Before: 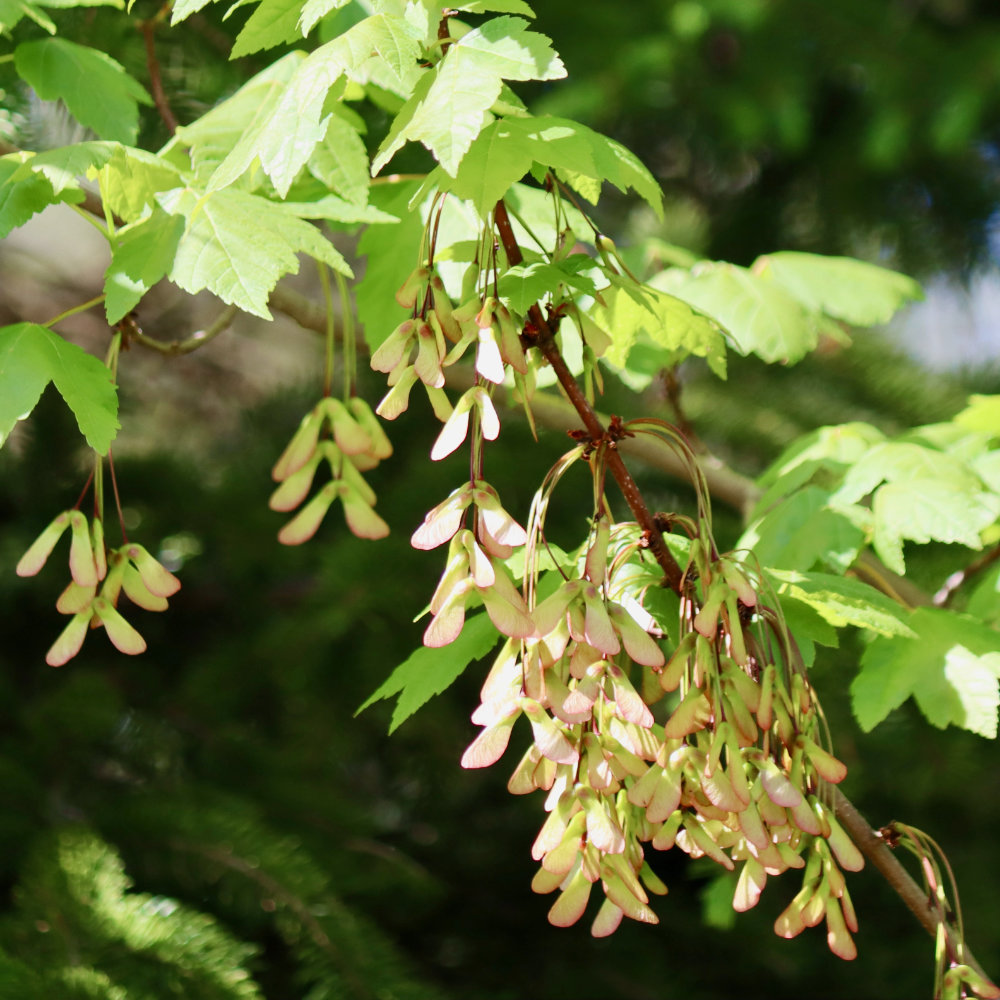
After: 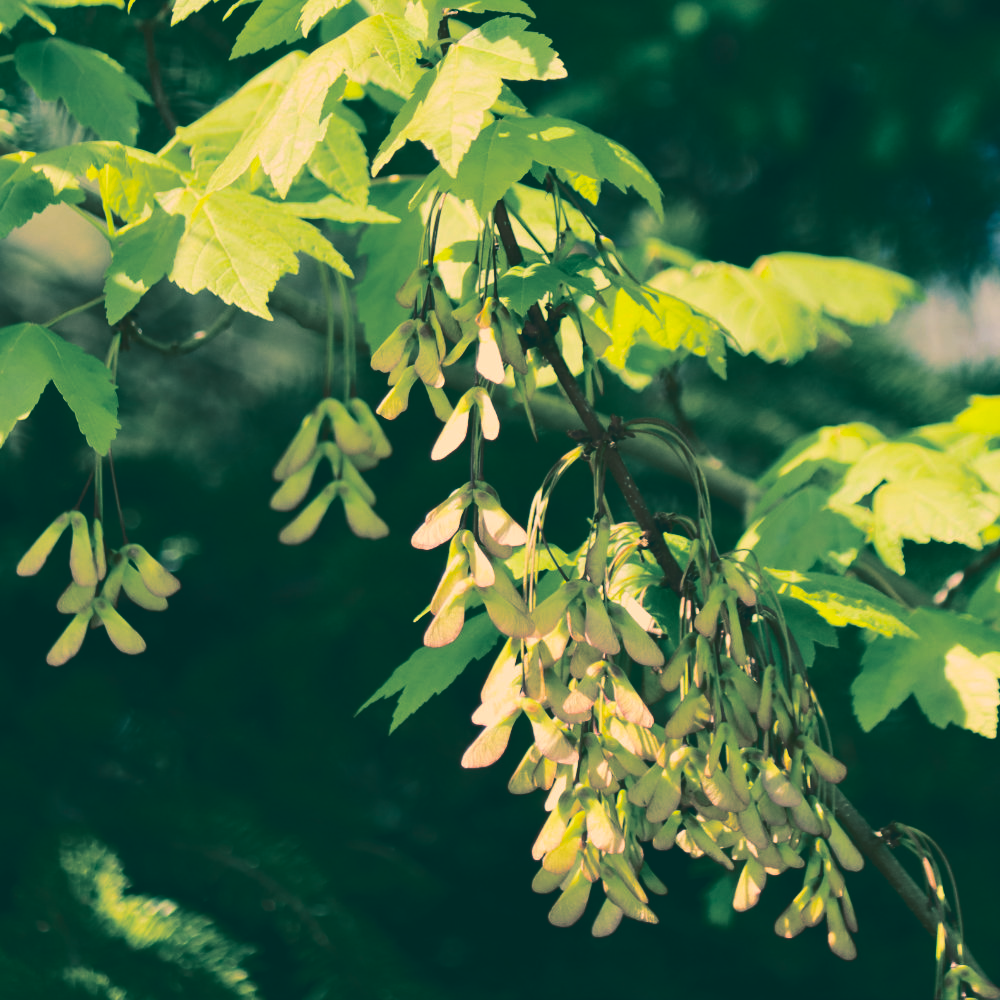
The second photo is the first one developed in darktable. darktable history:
tone curve: curves: ch0 [(0, 0.142) (0.384, 0.314) (0.752, 0.711) (0.991, 0.95)]; ch1 [(0.006, 0.129) (0.346, 0.384) (1, 1)]; ch2 [(0.003, 0.057) (0.261, 0.248) (1, 1)], color space Lab, independent channels
color correction: highlights a* 5.62, highlights b* 33.57, shadows a* -25.86, shadows b* 4.02
split-toning: shadows › hue 186.43°, highlights › hue 49.29°, compress 30.29%
